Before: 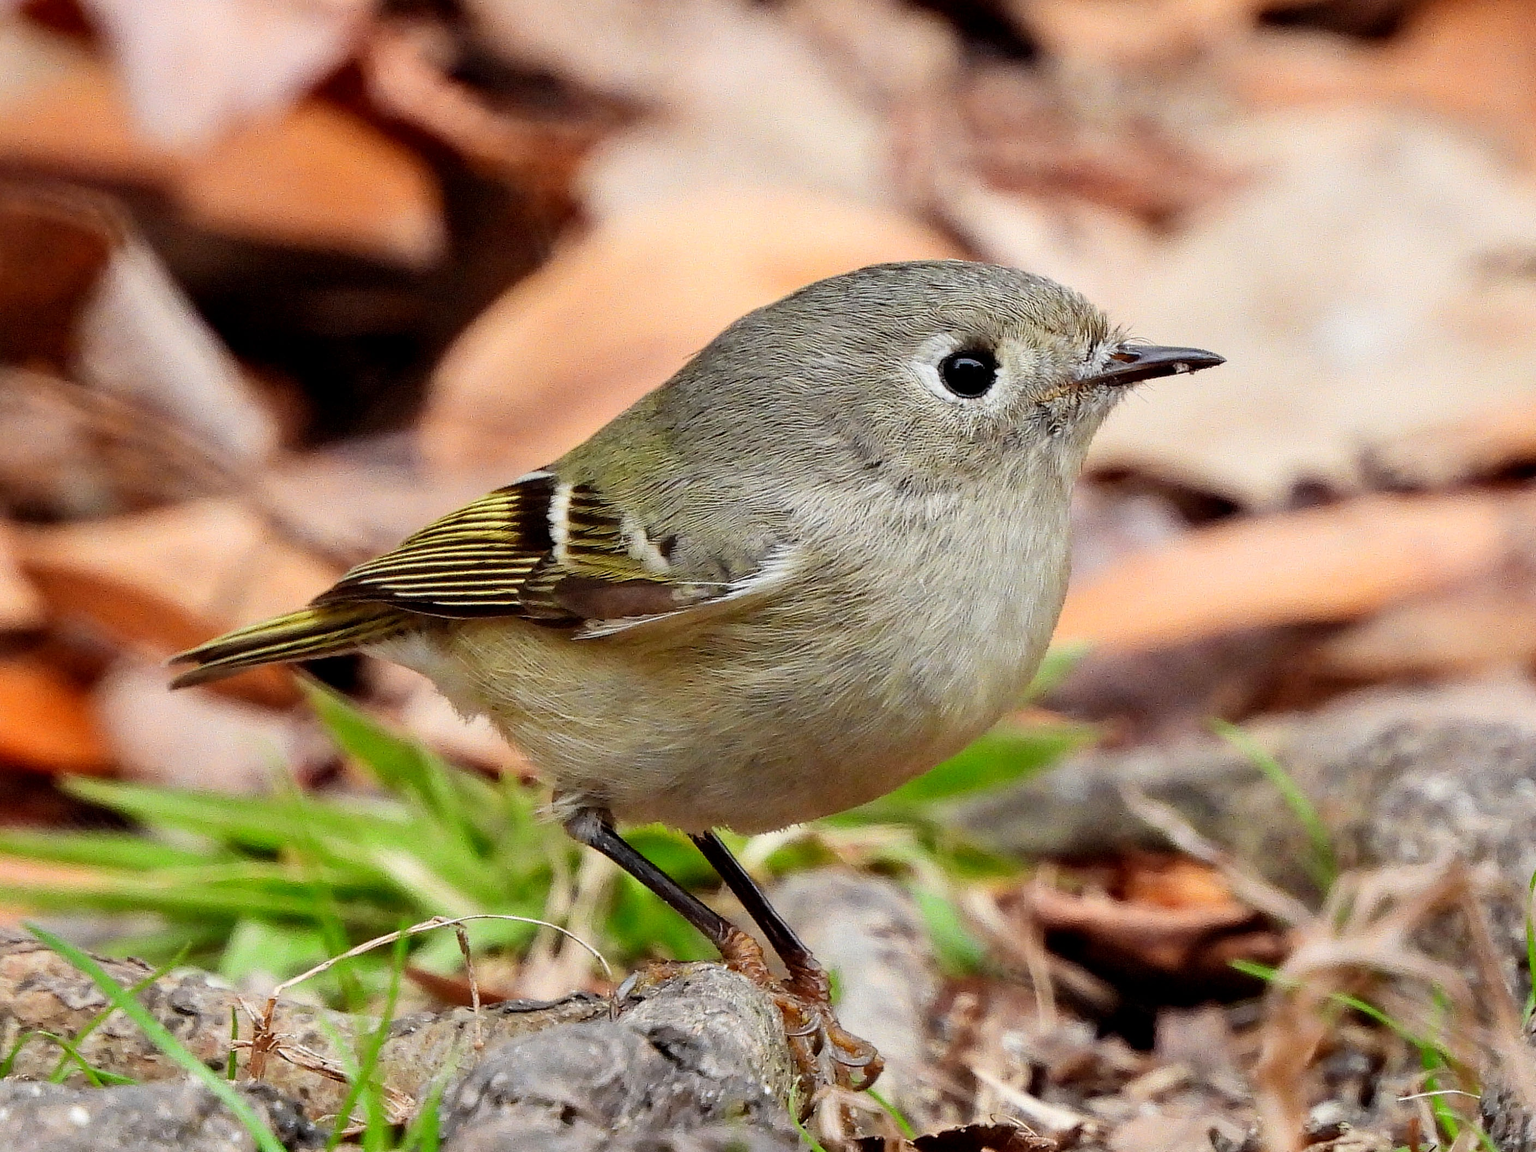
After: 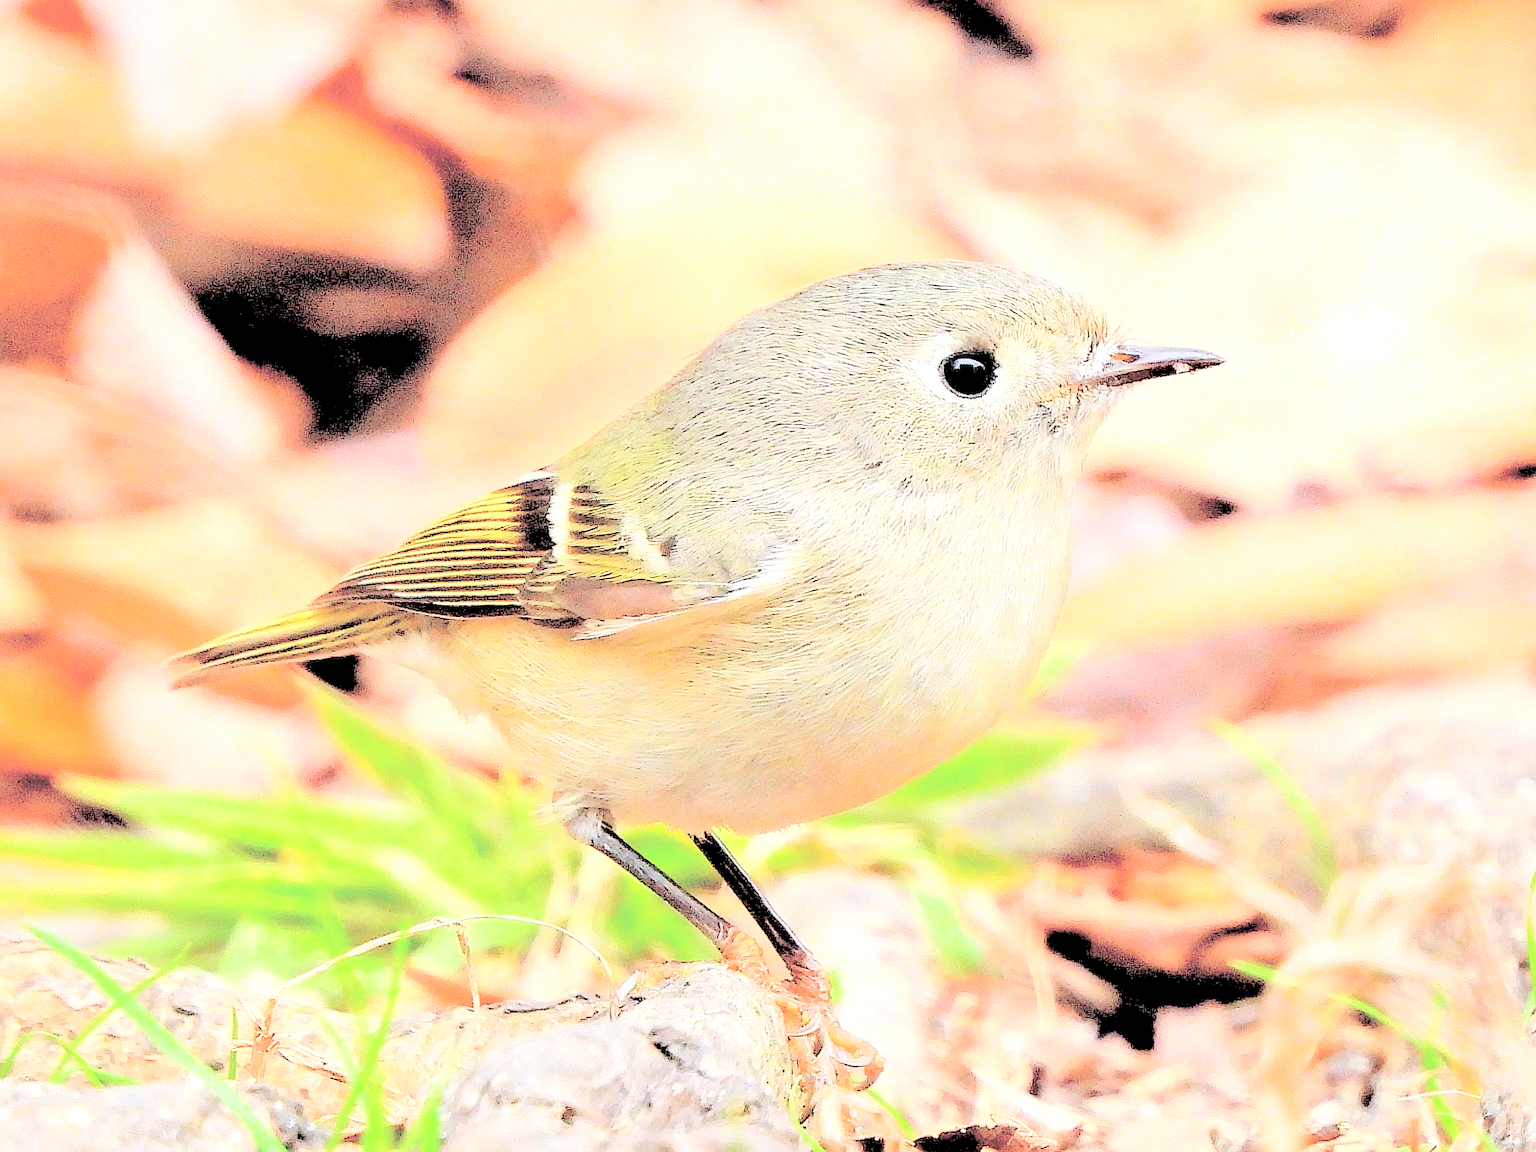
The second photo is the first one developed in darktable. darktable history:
levels: levels [0.072, 0.414, 0.976]
exposure: black level correction 0.001, exposure 0.675 EV, compensate highlight preservation false
sharpen: on, module defaults
contrast brightness saturation: brightness 1
